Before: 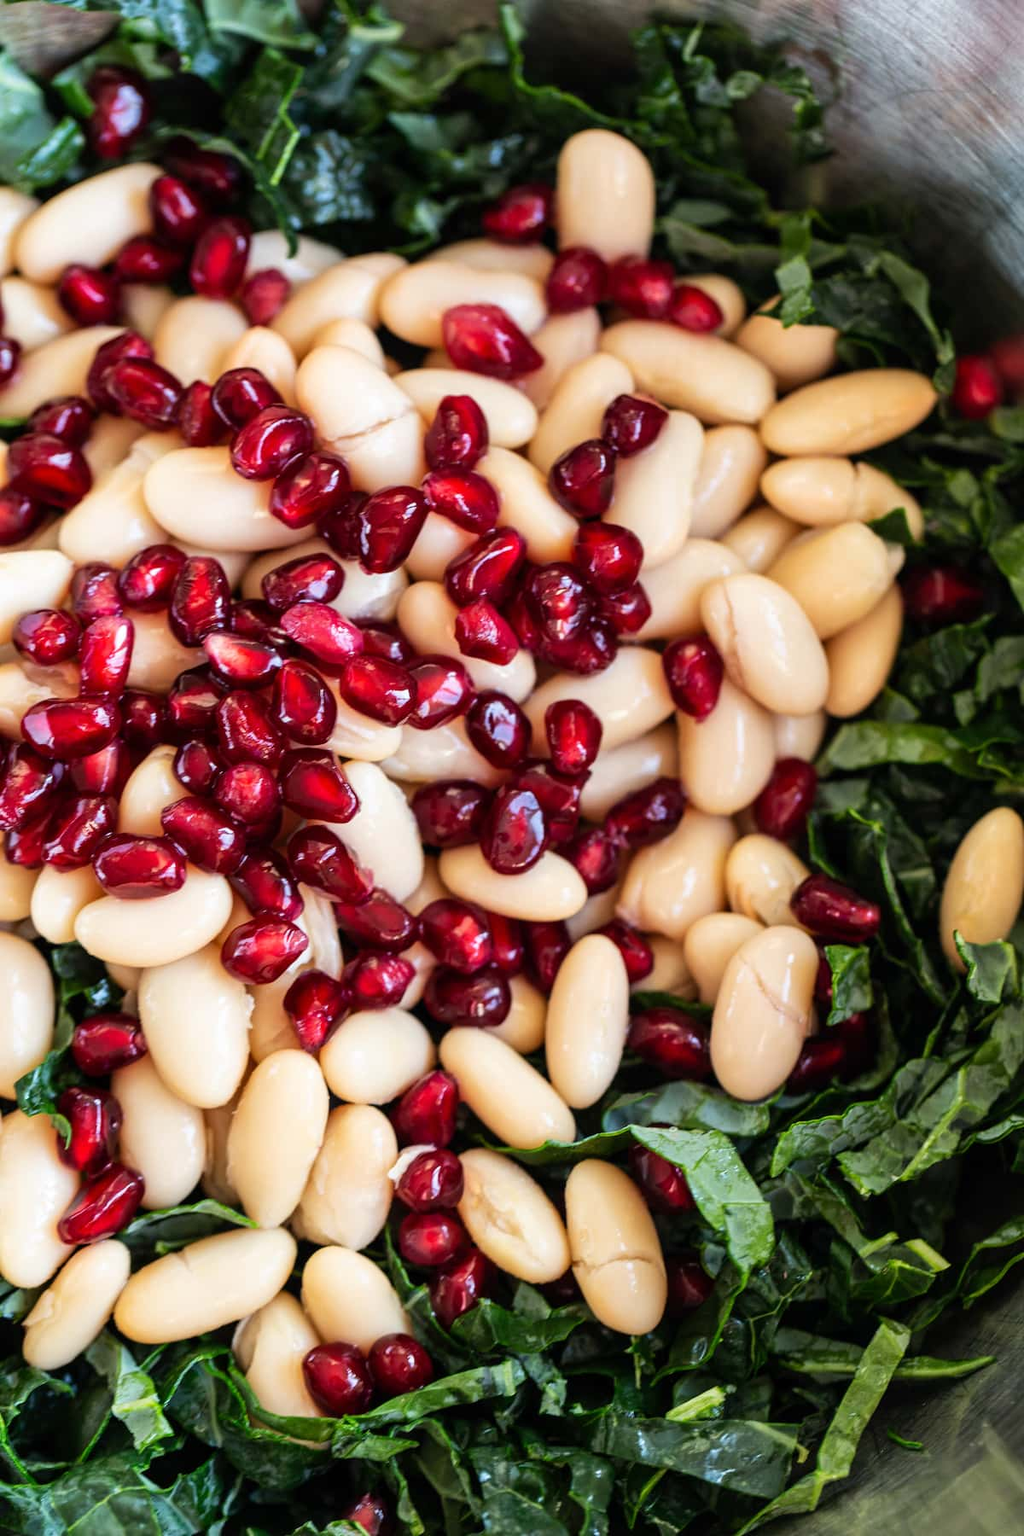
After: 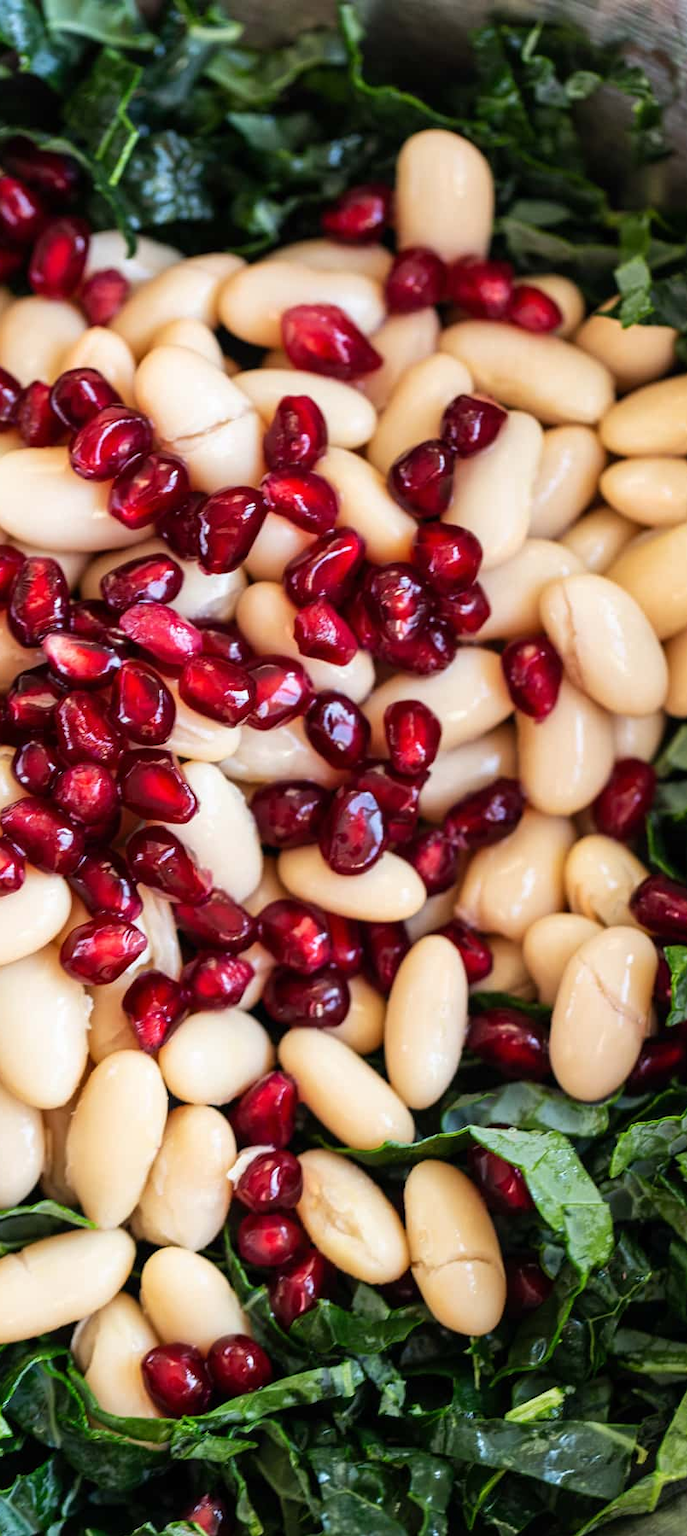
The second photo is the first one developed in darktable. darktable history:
crop and rotate: left 15.77%, right 17.082%
